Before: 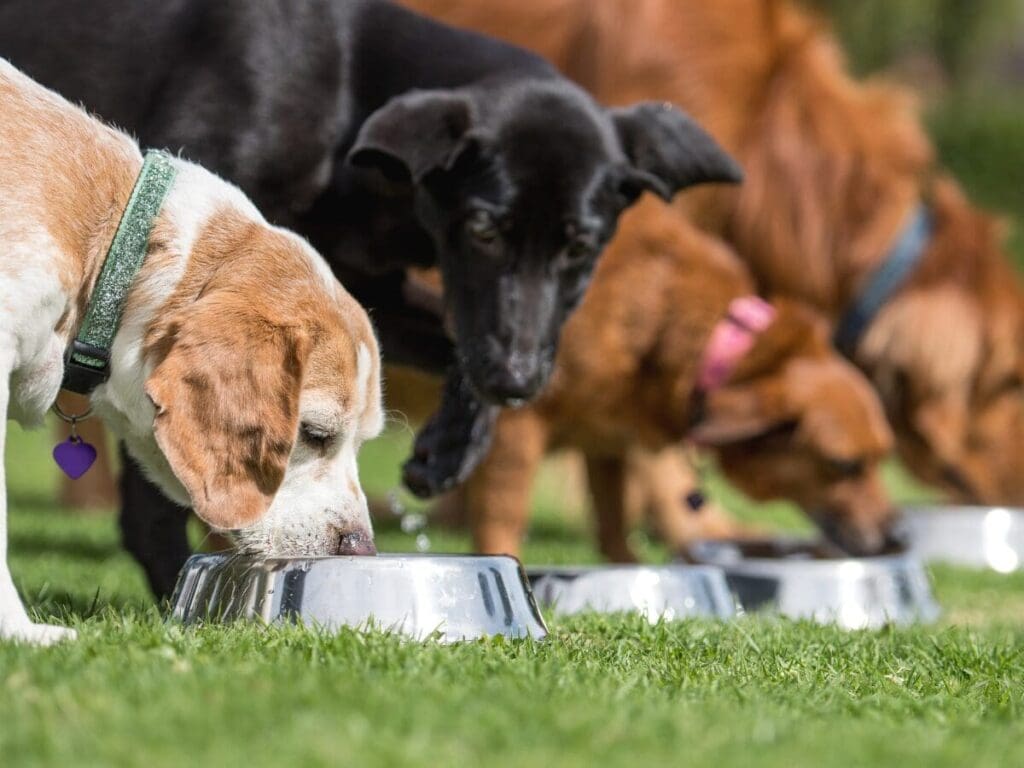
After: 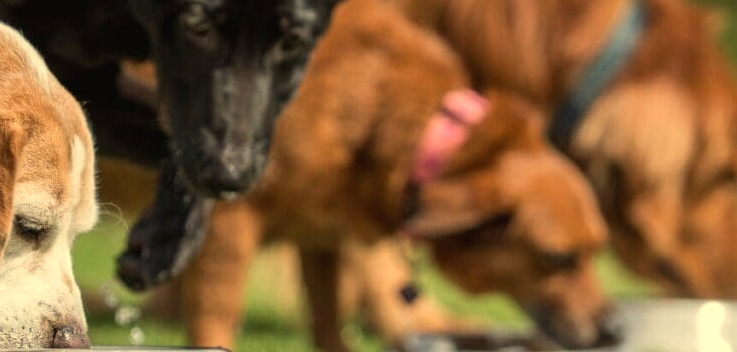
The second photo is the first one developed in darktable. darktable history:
crop and rotate: left 27.938%, top 27.046%, bottom 27.046%
white balance: red 1.08, blue 0.791
